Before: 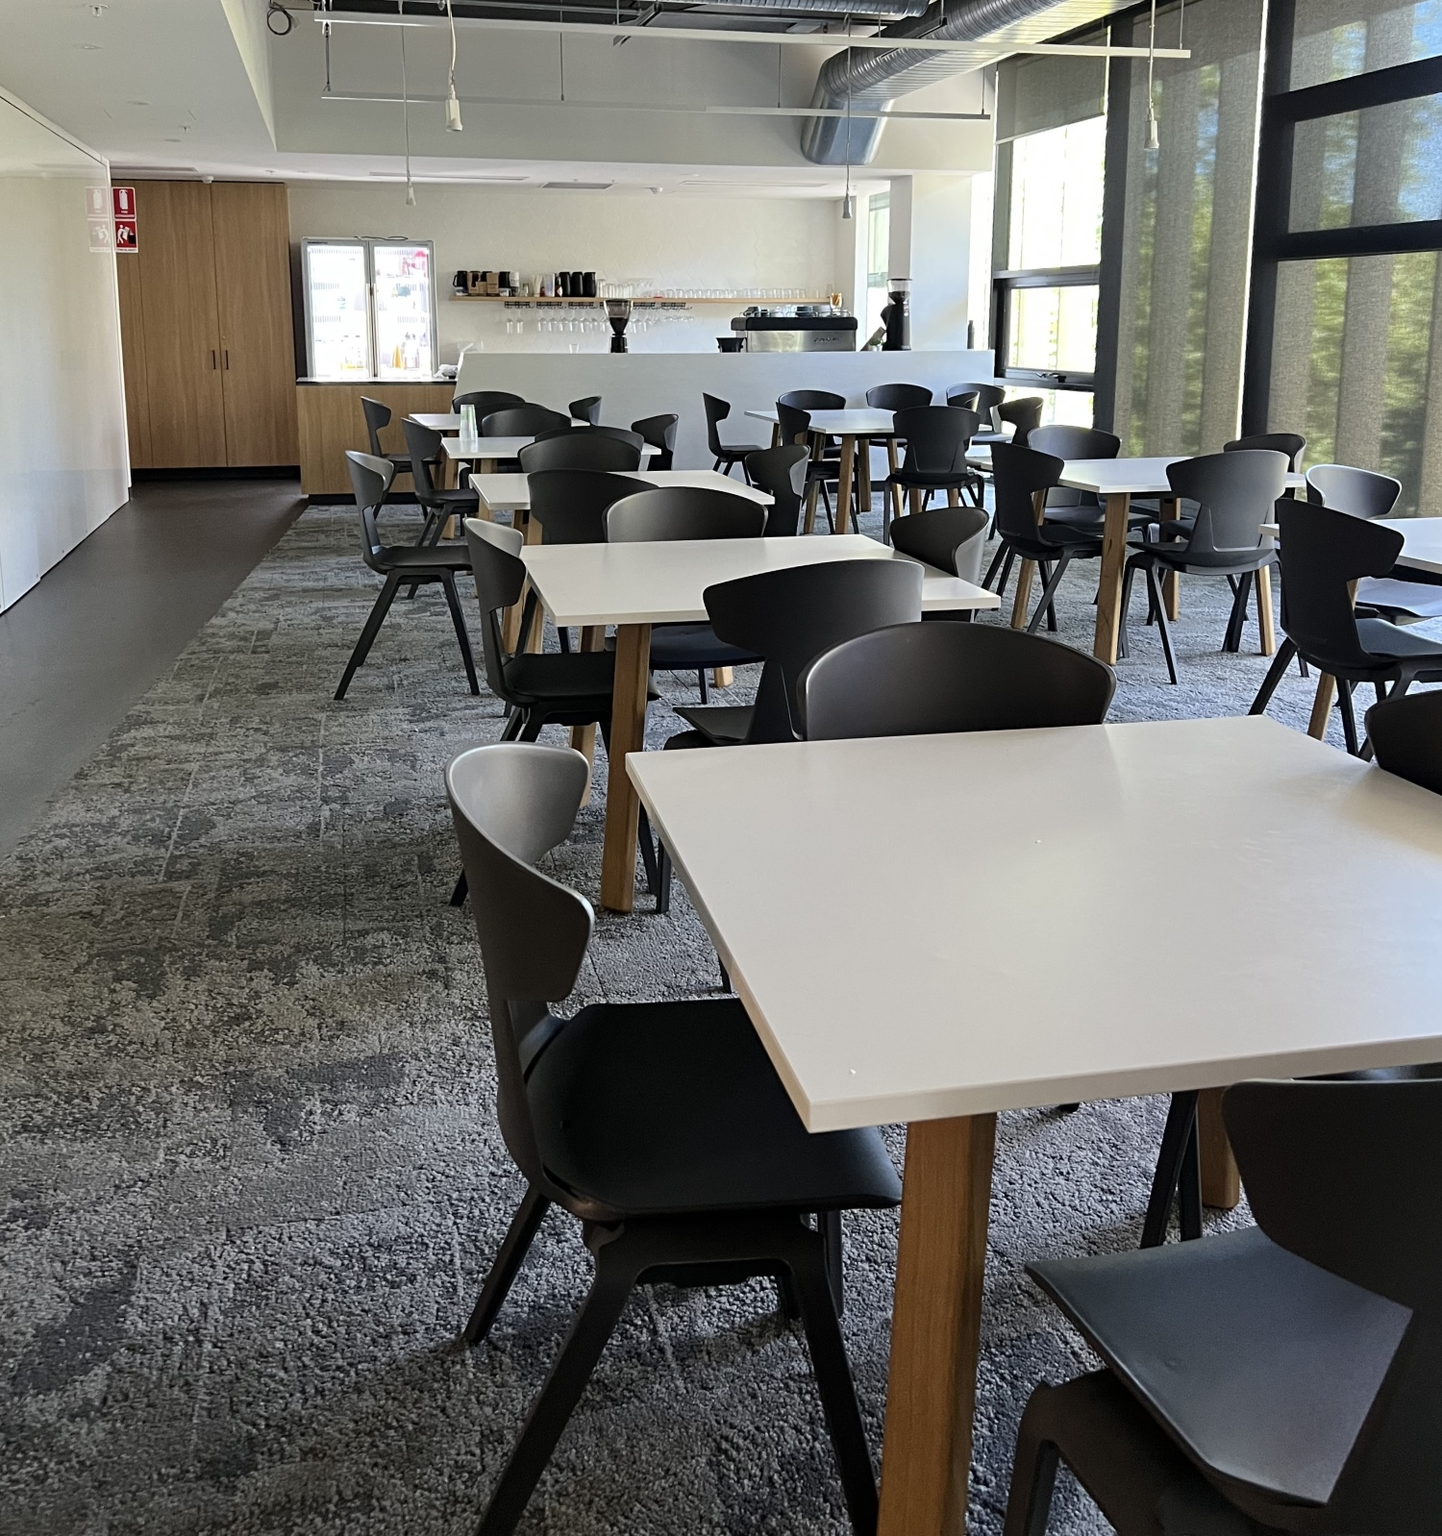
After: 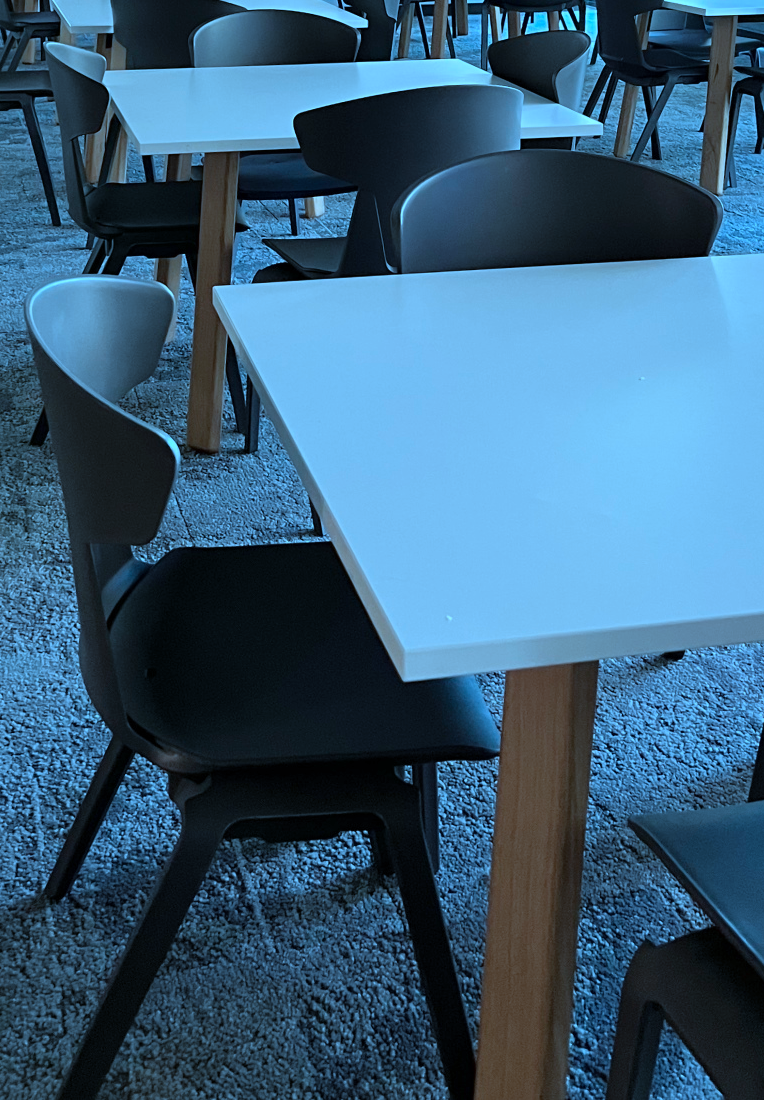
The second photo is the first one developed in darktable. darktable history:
crop and rotate: left 29.237%, top 31.152%, right 19.807%
color correction: highlights a* -9.35, highlights b* -23.15
rgb curve: curves: ch0 [(0, 0) (0.053, 0.068) (0.122, 0.128) (1, 1)]
color calibration: x 0.396, y 0.386, temperature 3669 K
exposure: exposure -0.21 EV, compensate highlight preservation false
